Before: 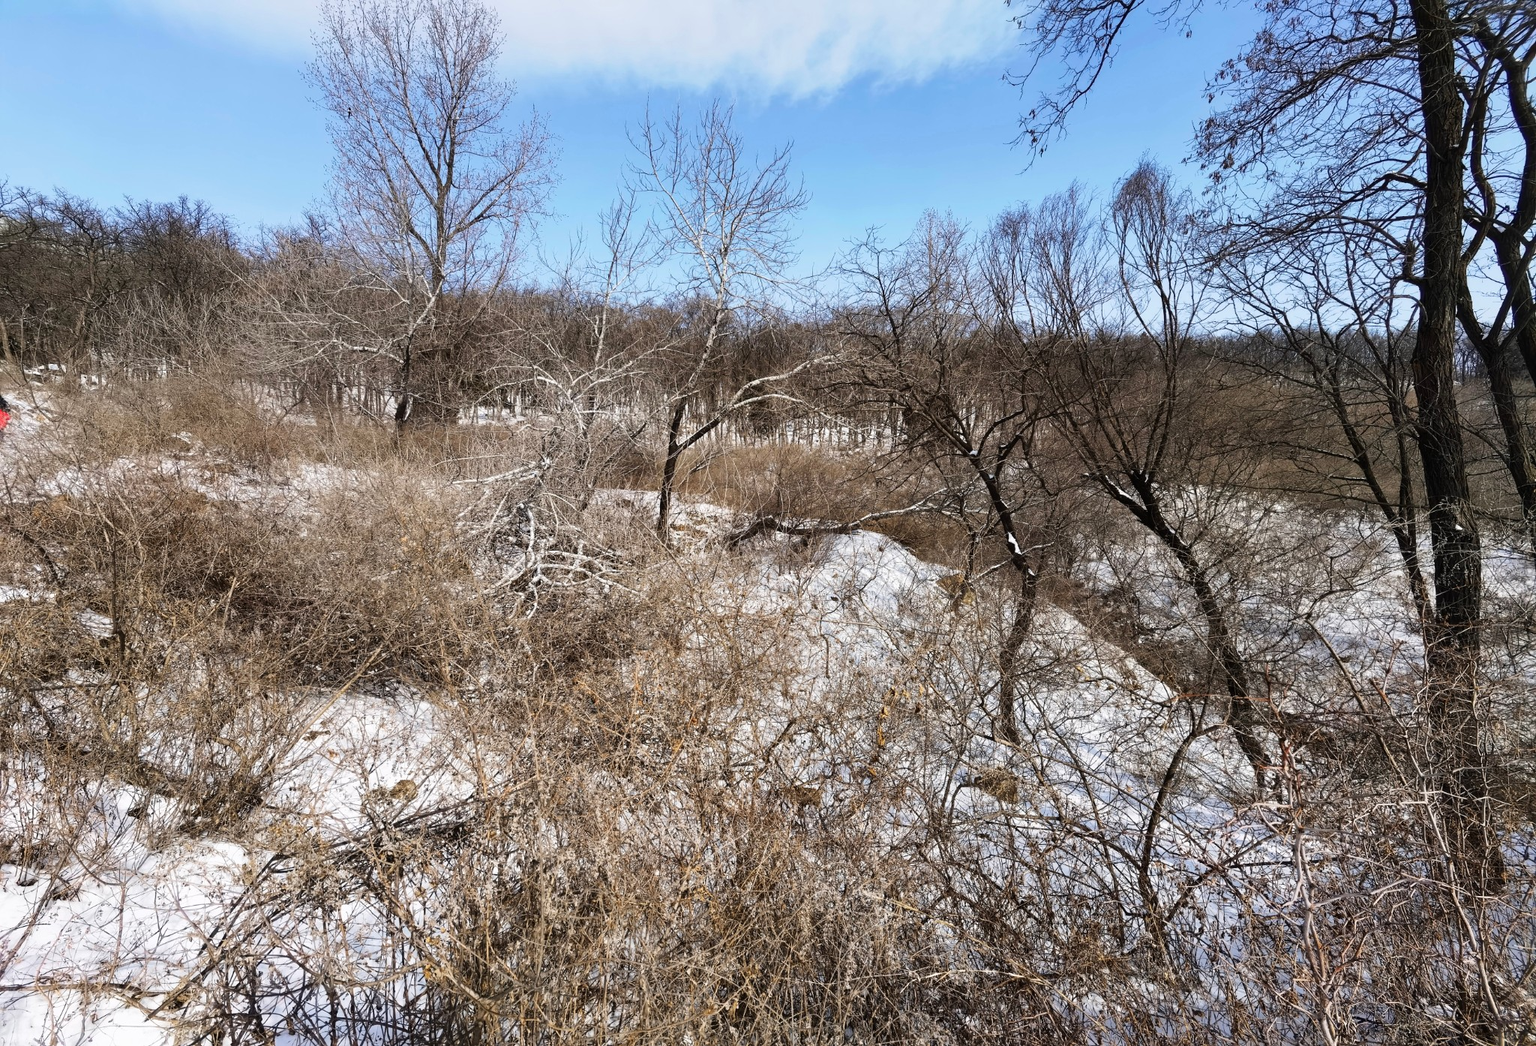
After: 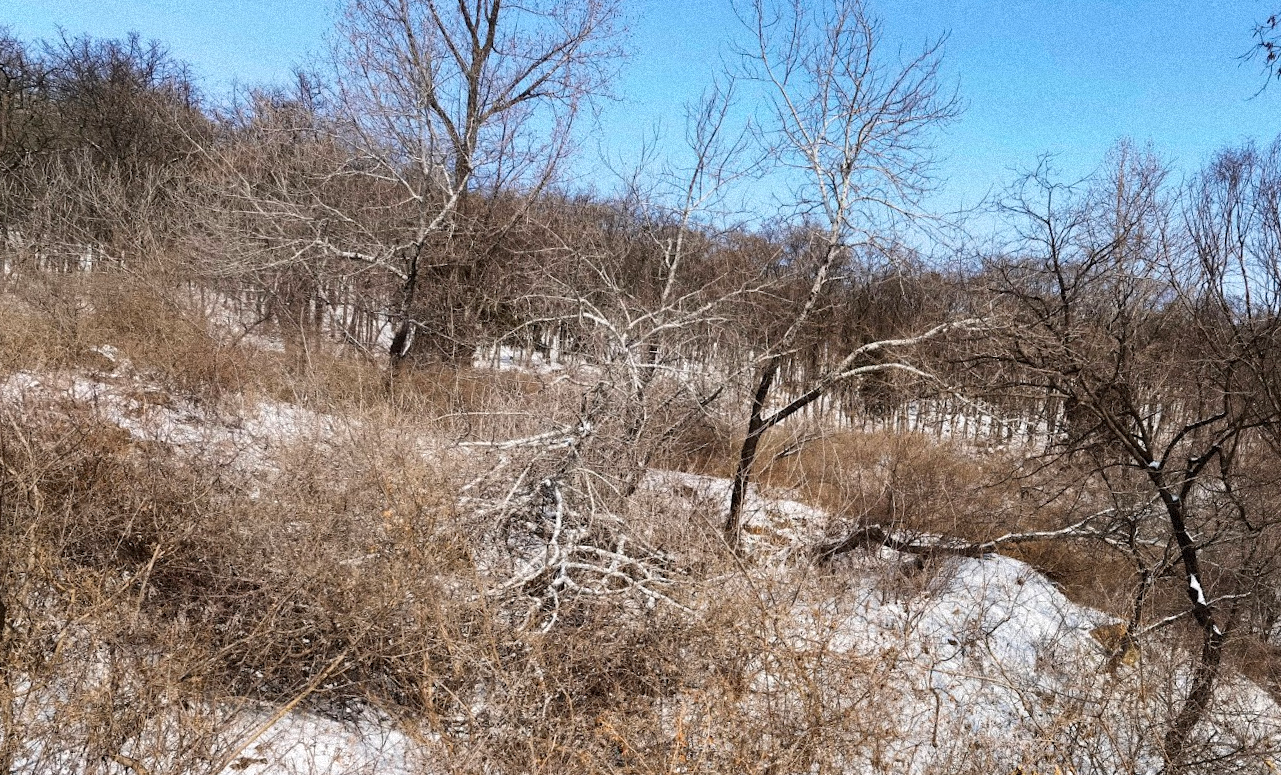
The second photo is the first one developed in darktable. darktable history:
crop and rotate: angle -4.99°, left 2.122%, top 6.945%, right 27.566%, bottom 30.519%
grain: coarseness 9.38 ISO, strength 34.99%, mid-tones bias 0%
